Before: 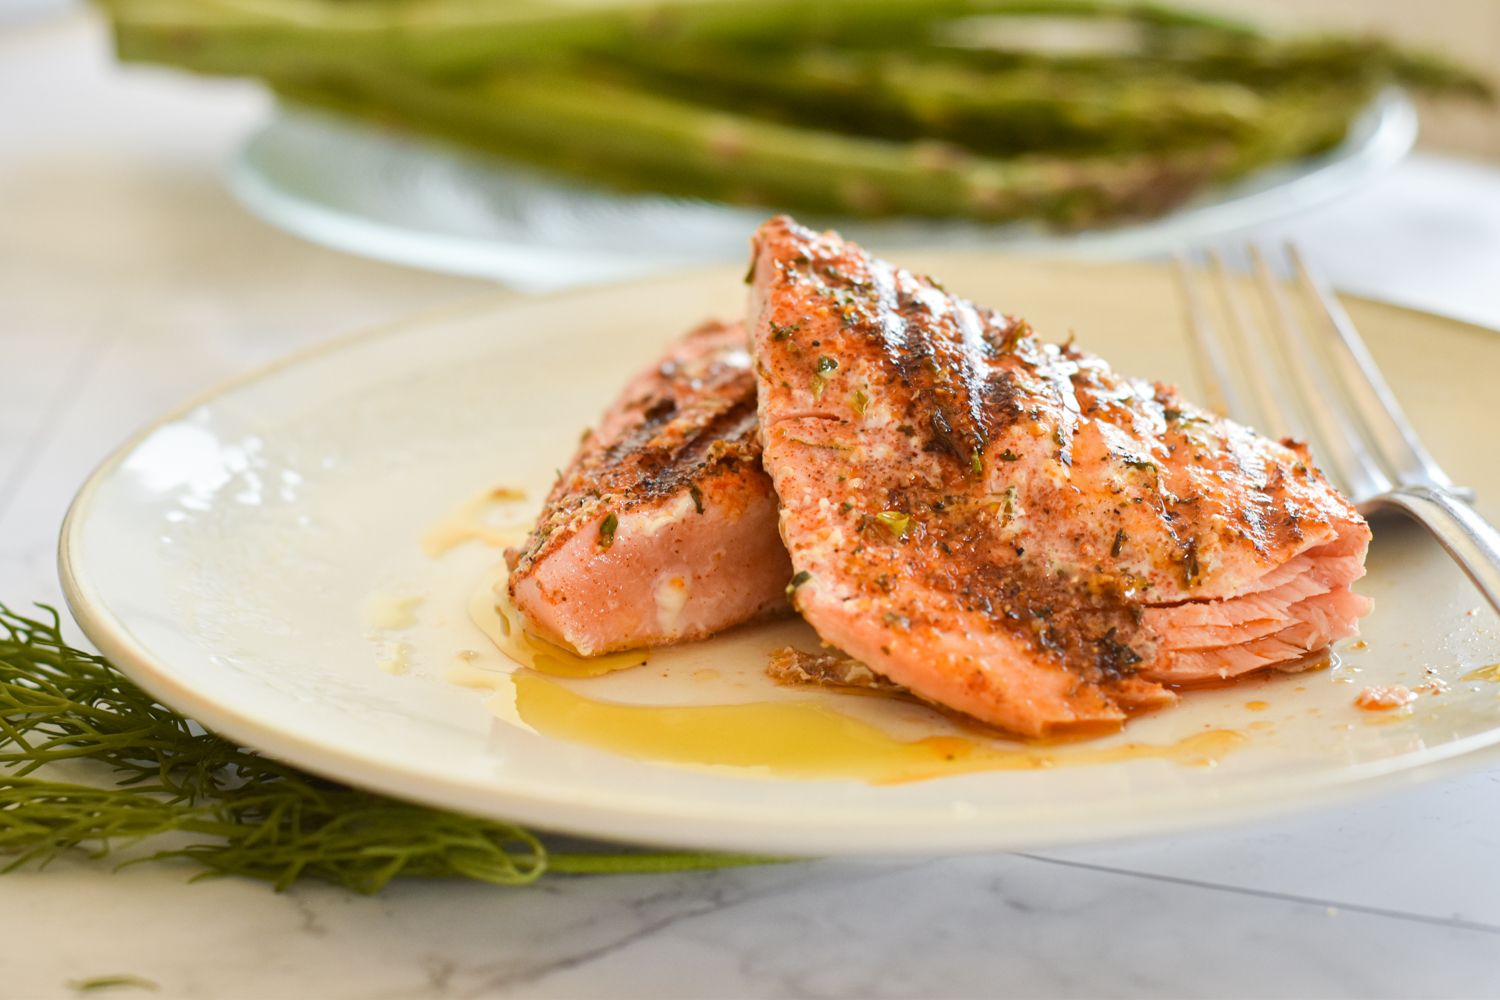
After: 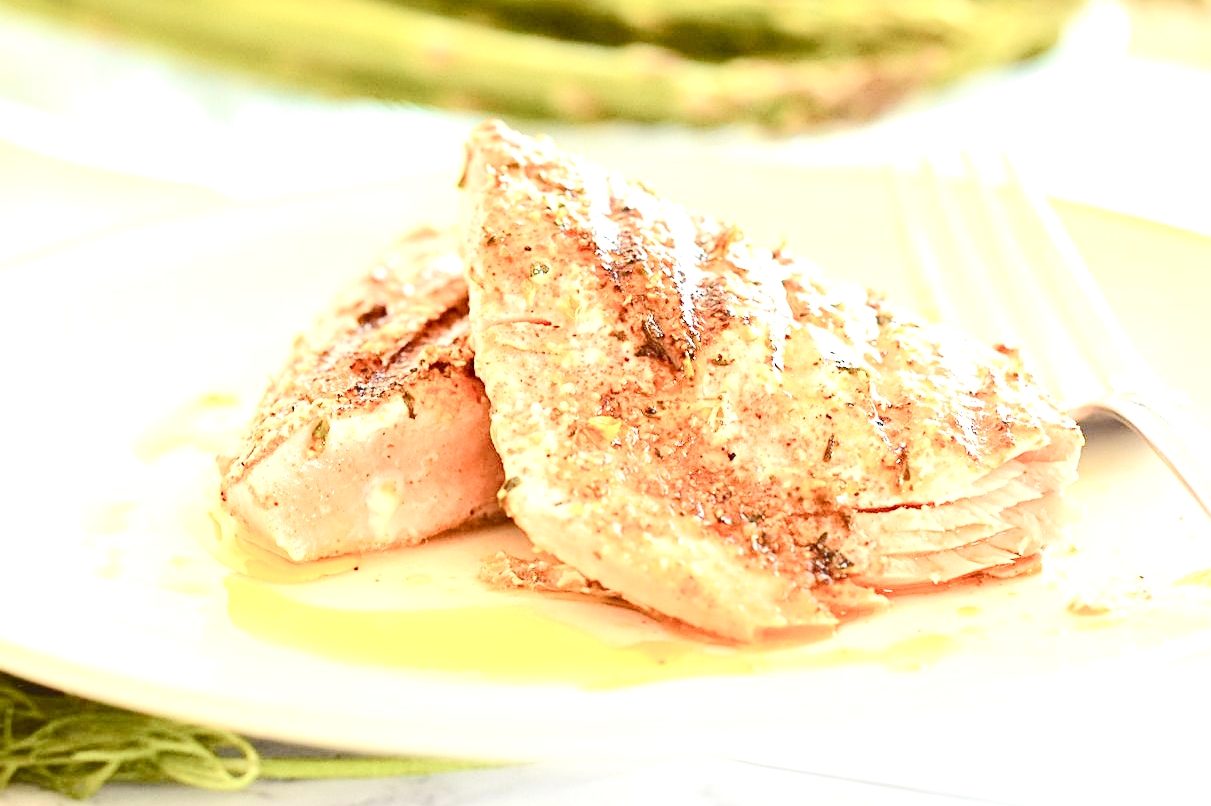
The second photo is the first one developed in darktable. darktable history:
tone equalizer: -8 EV 1.01 EV, -7 EV 0.995 EV, -6 EV 1.01 EV, -5 EV 1 EV, -4 EV 1.02 EV, -3 EV 0.767 EV, -2 EV 0.479 EV, -1 EV 0.259 EV, edges refinement/feathering 500, mask exposure compensation -1.57 EV, preserve details no
color correction: highlights a* -1.09, highlights b* 4.57, shadows a* 3.5
sharpen: on, module defaults
exposure: black level correction -0.002, exposure 1.112 EV, compensate highlight preservation false
contrast brightness saturation: contrast 0.284
crop: left 19.26%, top 9.591%, right 0.001%, bottom 9.745%
color balance rgb: global offset › luminance 0.505%, linear chroma grading › shadows -2.655%, linear chroma grading › highlights -4.846%, perceptual saturation grading › global saturation 20%, perceptual saturation grading › highlights -49.118%, perceptual saturation grading › shadows 26.17%, global vibrance 20%
